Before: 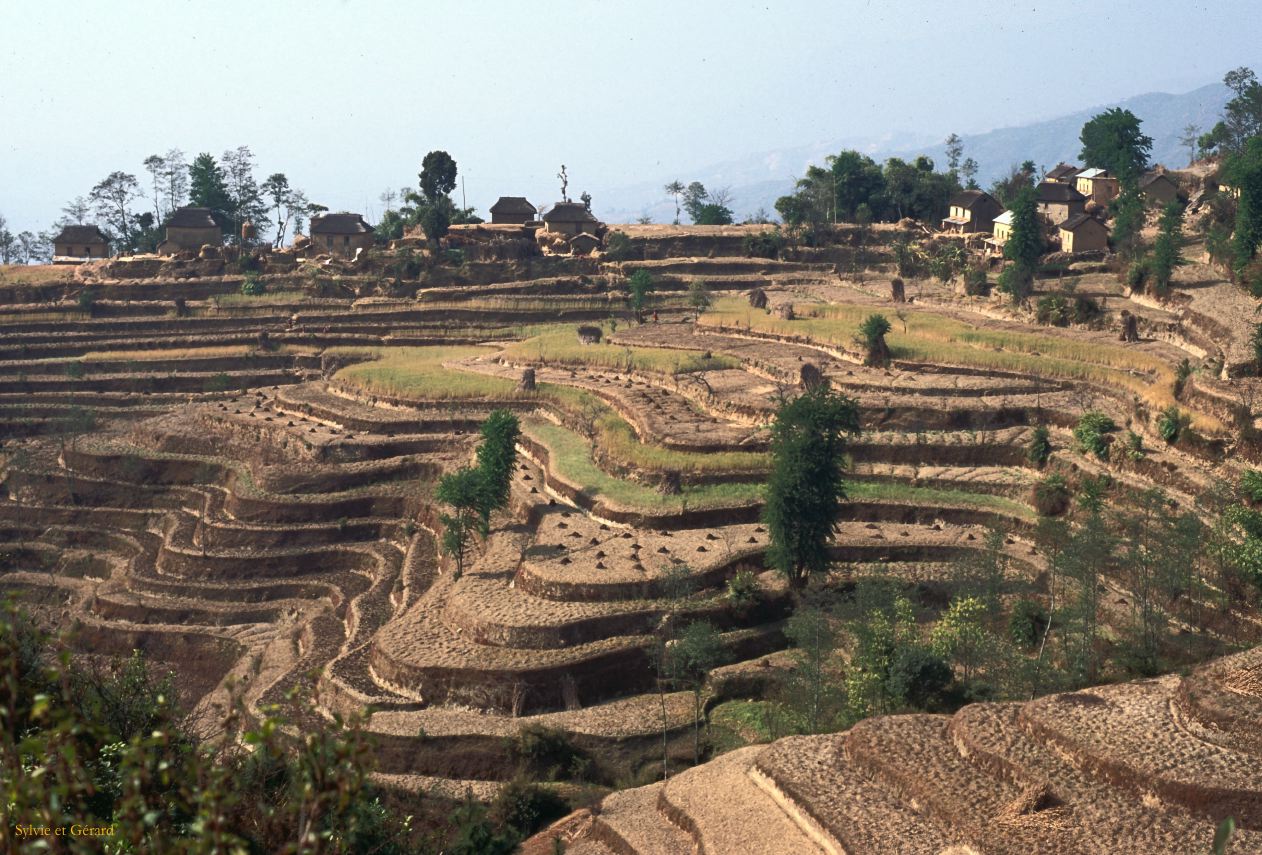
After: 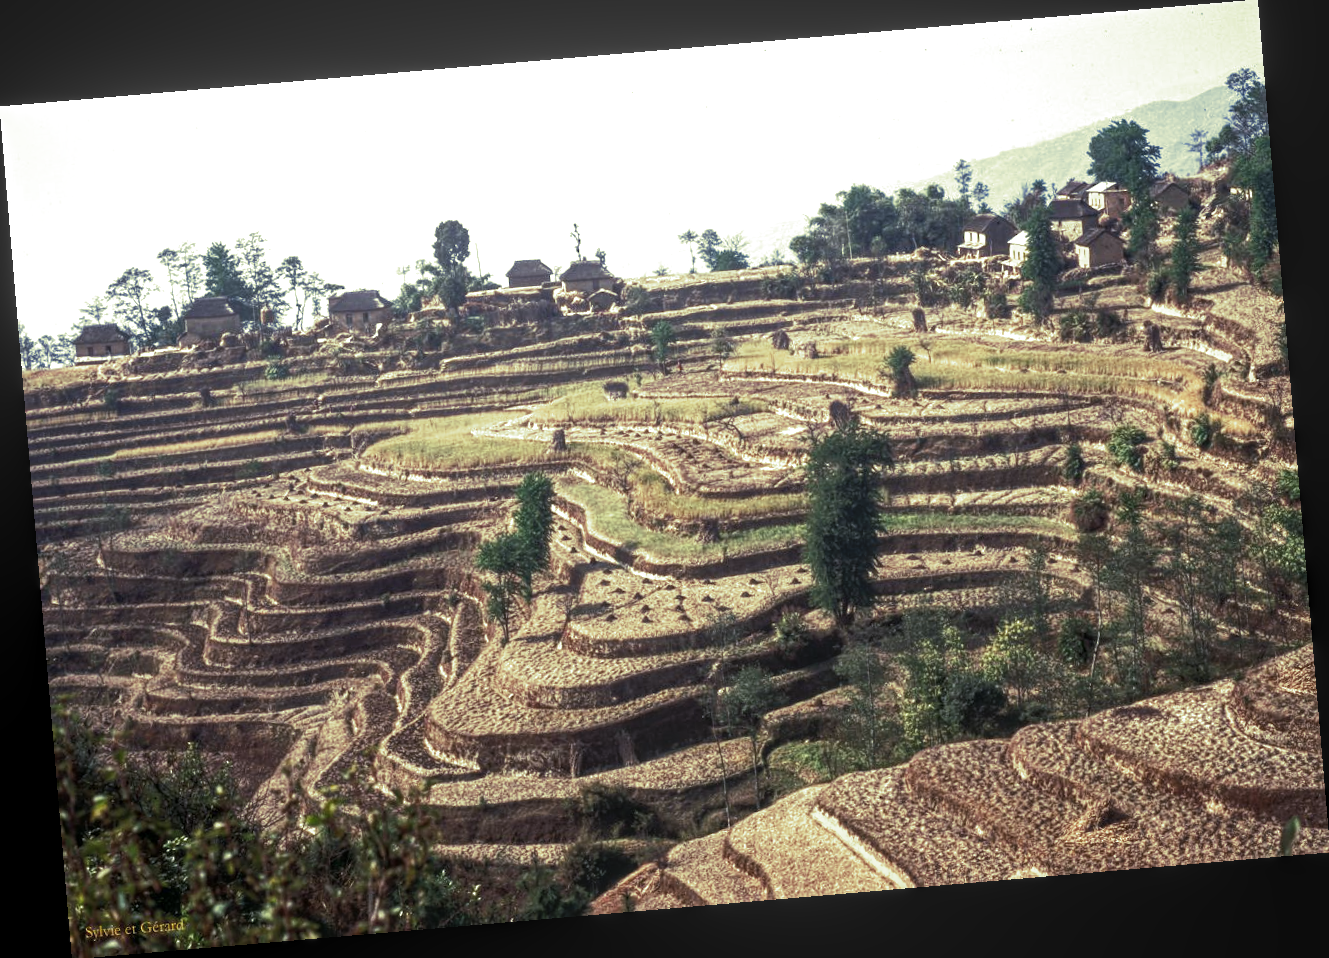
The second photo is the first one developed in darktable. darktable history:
split-toning: shadows › hue 290.82°, shadows › saturation 0.34, highlights › saturation 0.38, balance 0, compress 50%
rotate and perspective: rotation -4.86°, automatic cropping off
sharpen: radius 2.883, amount 0.868, threshold 47.523
tone equalizer: -8 EV -0.75 EV, -7 EV -0.7 EV, -6 EV -0.6 EV, -5 EV -0.4 EV, -3 EV 0.4 EV, -2 EV 0.6 EV, -1 EV 0.7 EV, +0 EV 0.75 EV, edges refinement/feathering 500, mask exposure compensation -1.57 EV, preserve details no
color calibration: illuminant as shot in camera, x 0.358, y 0.373, temperature 4628.91 K
local contrast: highlights 66%, shadows 33%, detail 166%, midtone range 0.2
white balance: red 1.009, blue 1.027
